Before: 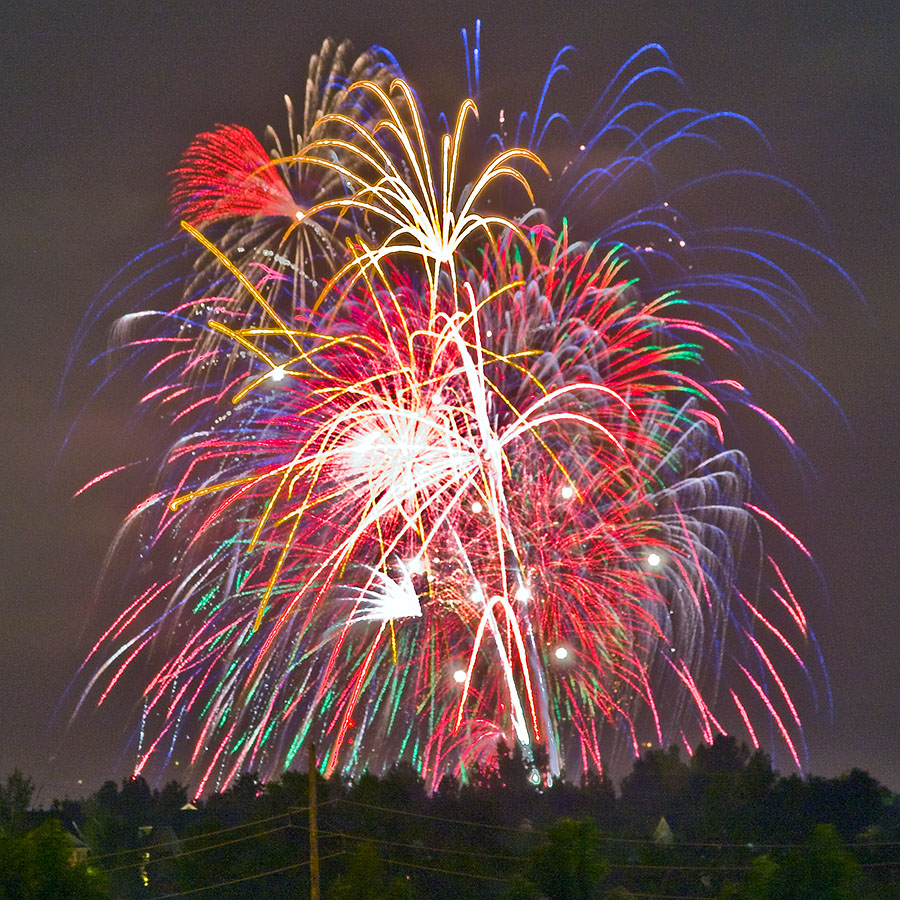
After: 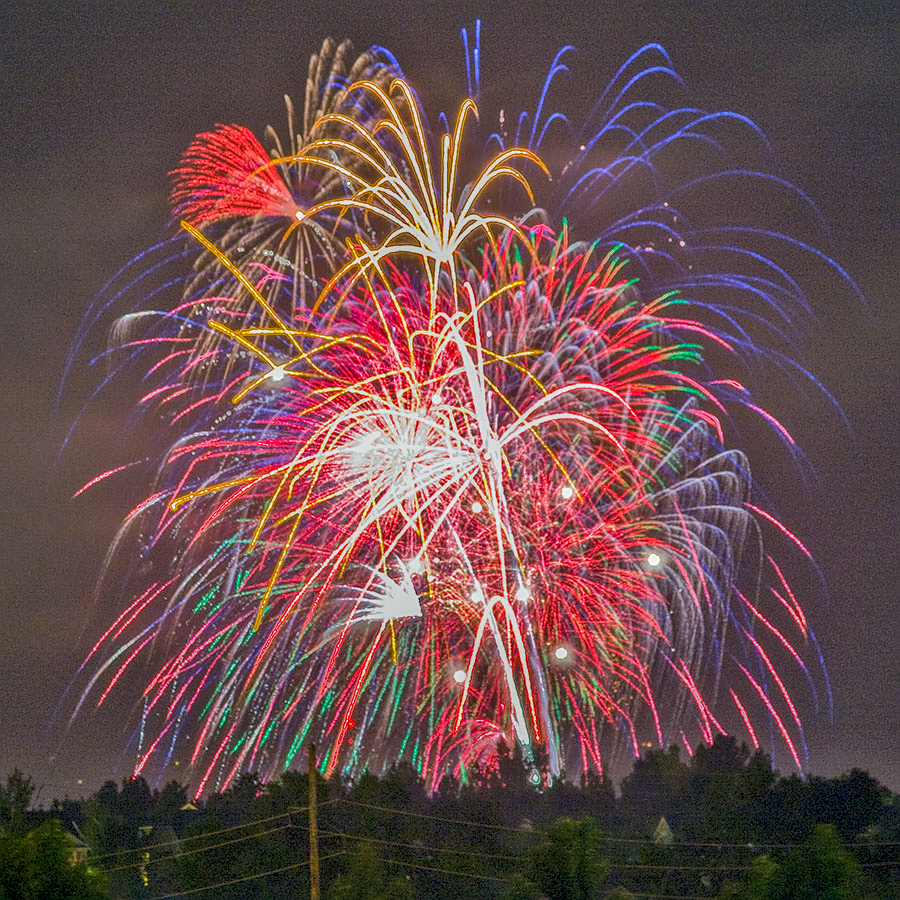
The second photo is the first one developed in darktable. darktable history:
local contrast: highlights 20%, shadows 31%, detail 200%, midtone range 0.2
sharpen: amount 0.218
